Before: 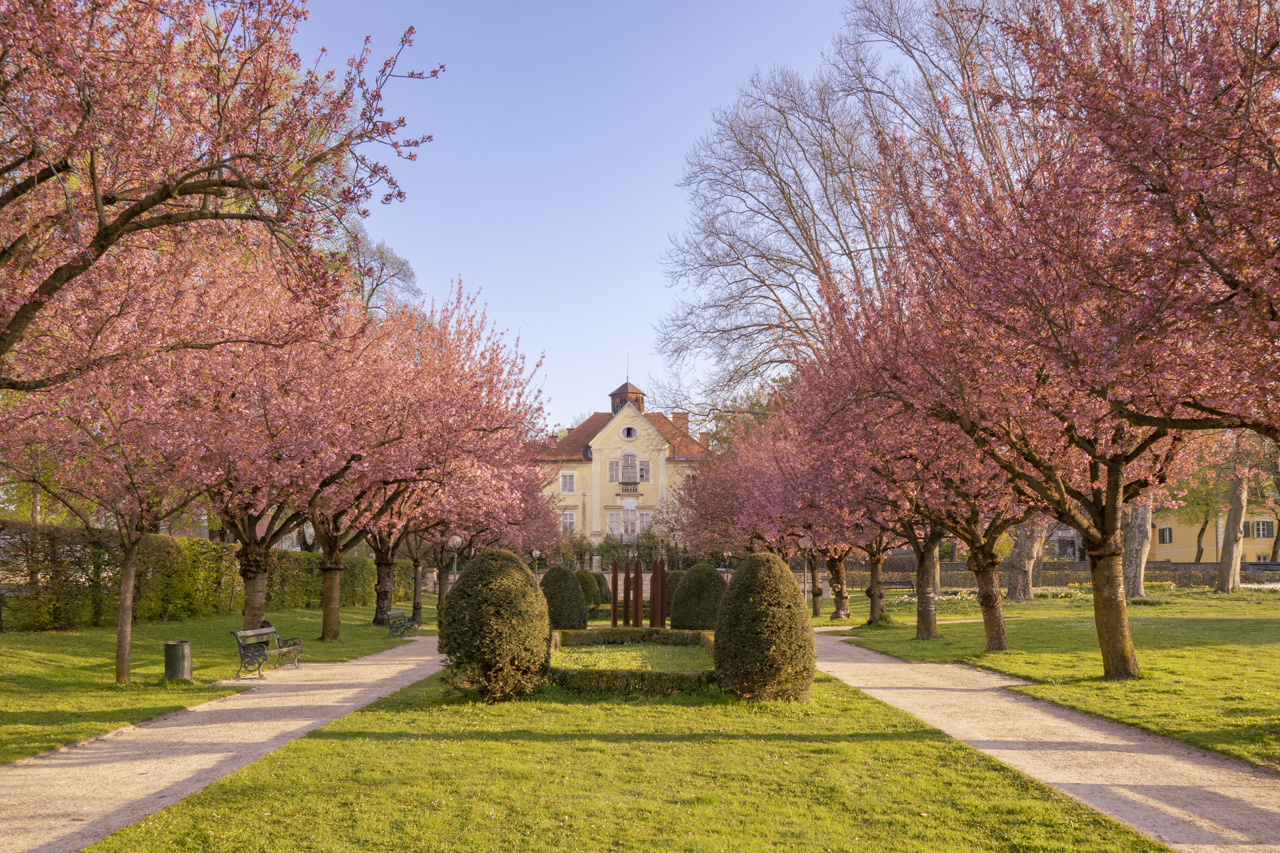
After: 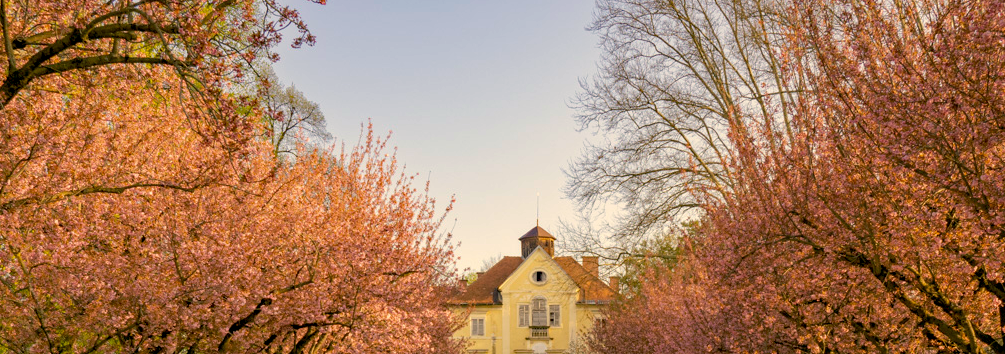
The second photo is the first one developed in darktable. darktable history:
crop: left 7.036%, top 18.398%, right 14.379%, bottom 40.043%
haze removal: strength 0.29, distance 0.25, compatibility mode true, adaptive false
exposure: black level correction 0.01, exposure 0.011 EV, compensate highlight preservation false
color correction: highlights a* 5.3, highlights b* 24.26, shadows a* -15.58, shadows b* 4.02
